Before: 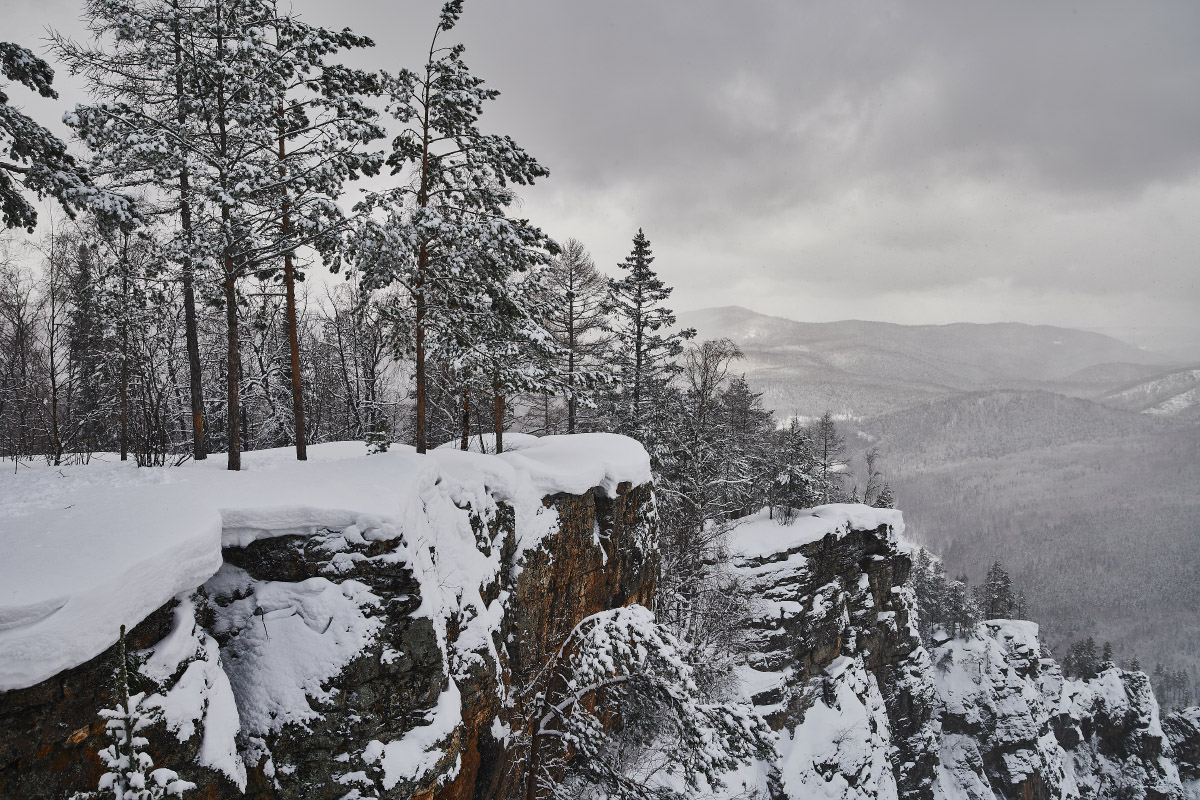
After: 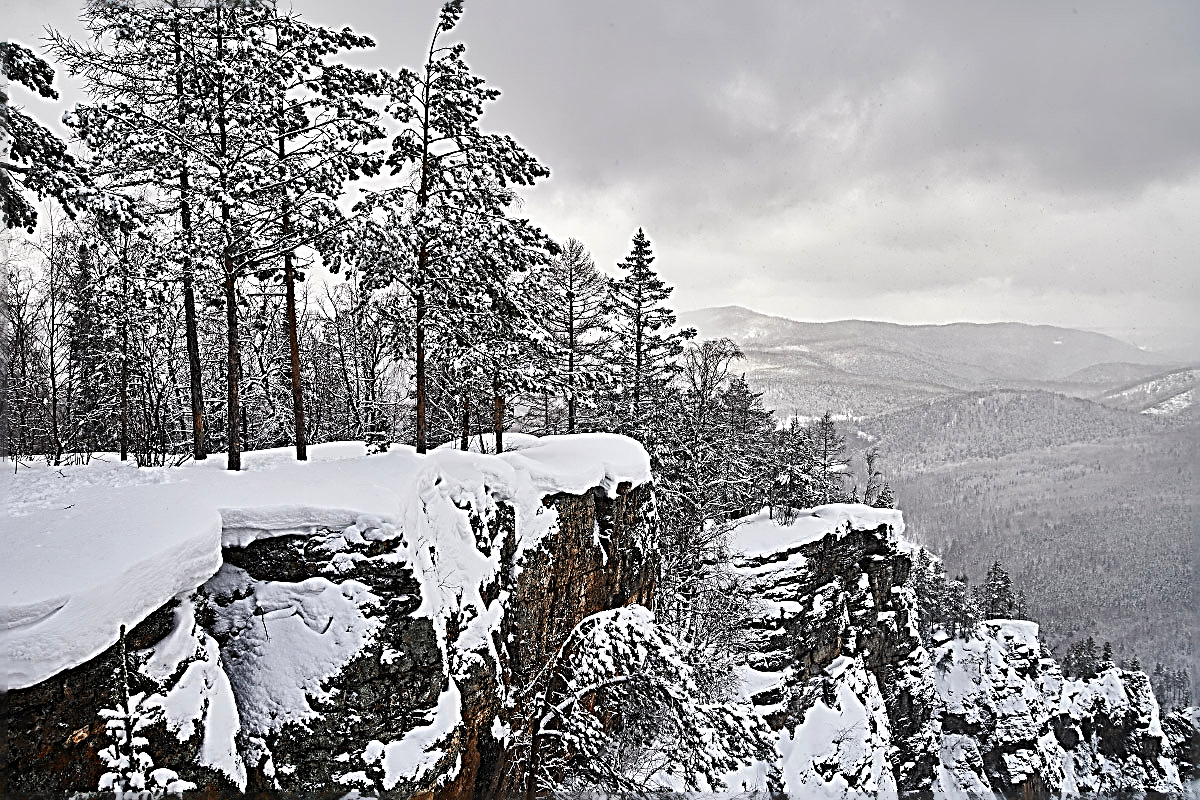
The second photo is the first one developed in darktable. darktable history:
tone equalizer: -8 EV -0.389 EV, -7 EV -0.356 EV, -6 EV -0.324 EV, -5 EV -0.223 EV, -3 EV 0.189 EV, -2 EV 0.319 EV, -1 EV 0.364 EV, +0 EV 0.401 EV
exposure: black level correction 0.001, compensate exposure bias true, compensate highlight preservation false
sharpen: radius 3.14, amount 1.737
